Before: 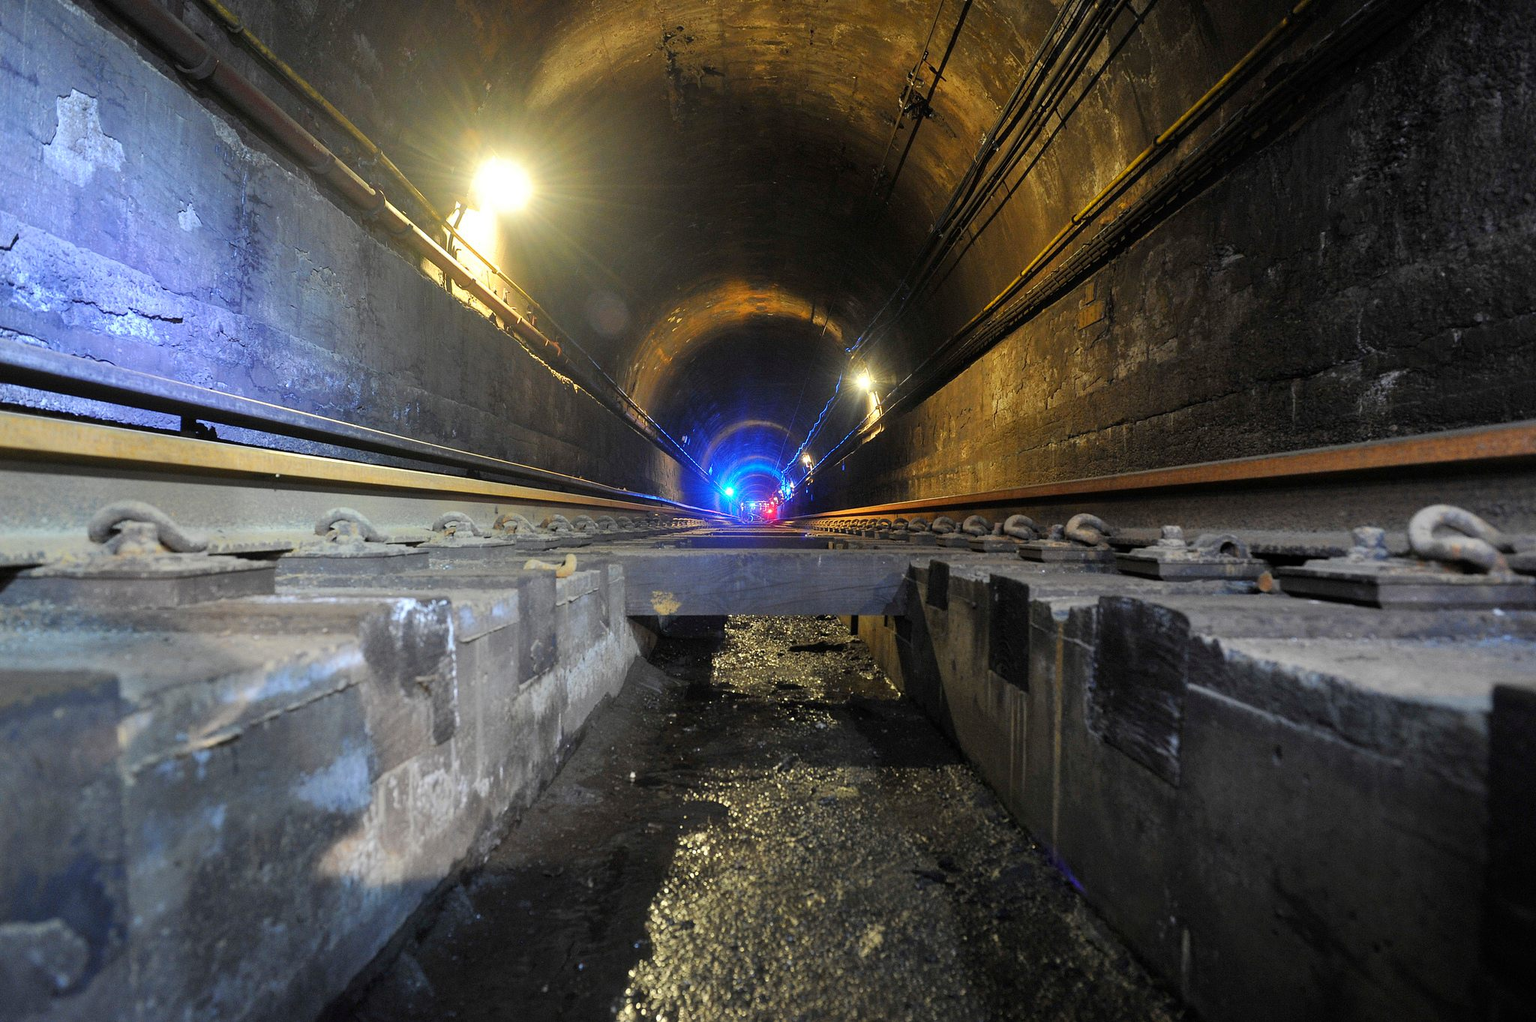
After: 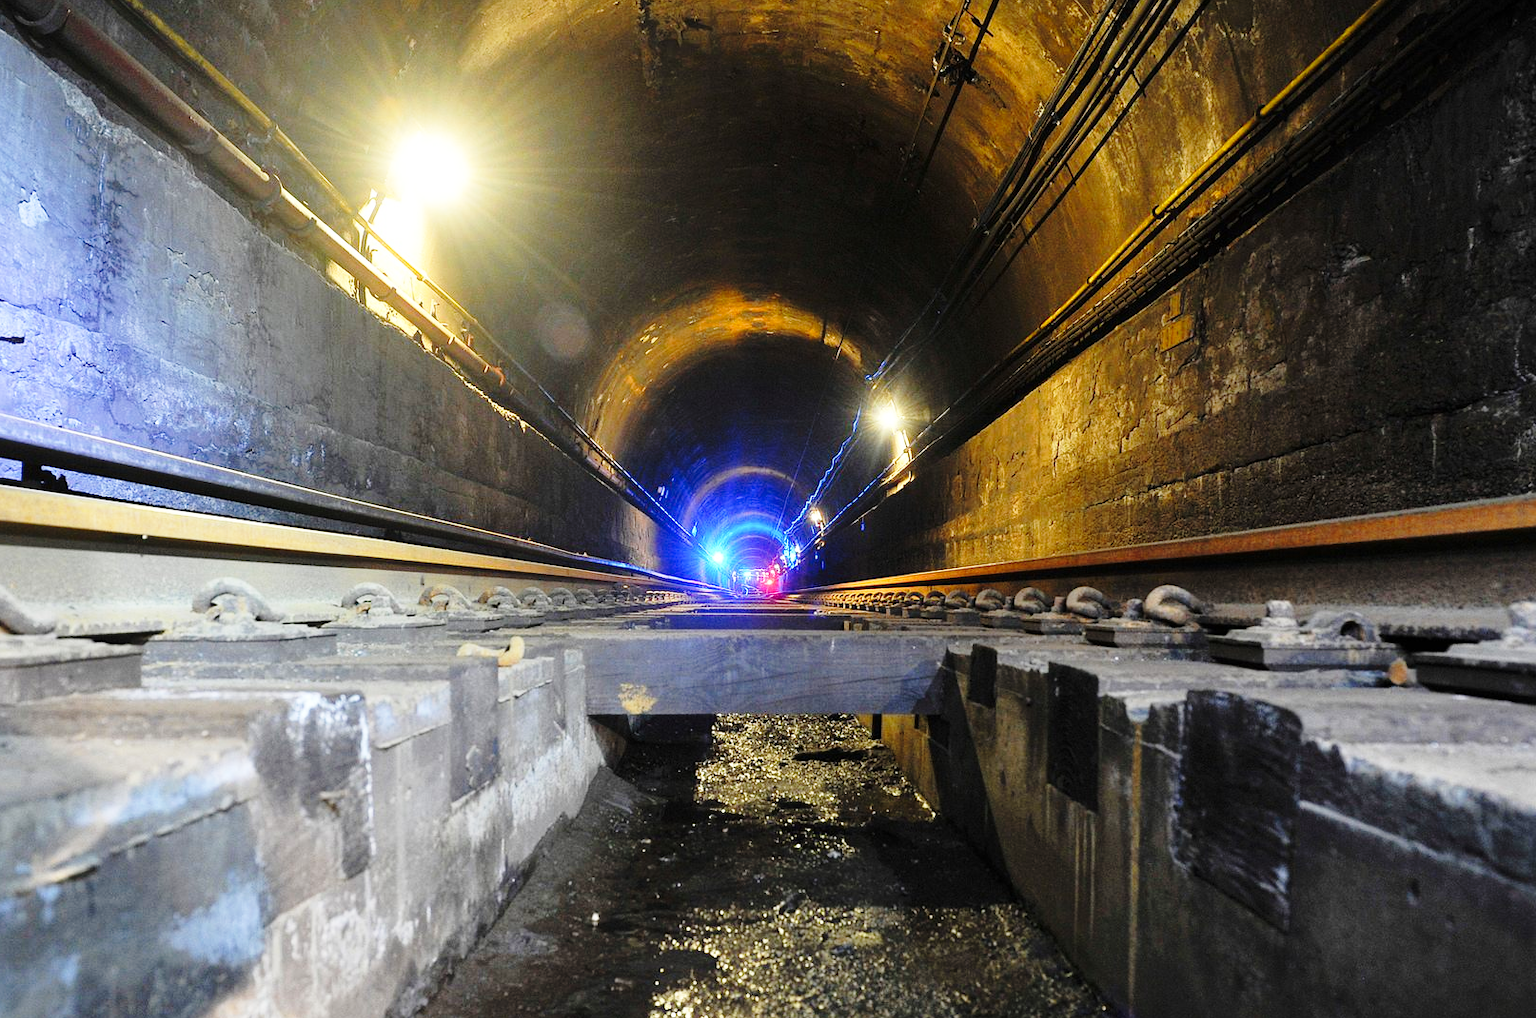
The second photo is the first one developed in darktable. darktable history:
crop and rotate: left 10.692%, top 5.14%, right 10.478%, bottom 16.314%
base curve: curves: ch0 [(0, 0) (0.028, 0.03) (0.121, 0.232) (0.46, 0.748) (0.859, 0.968) (1, 1)], preserve colors none
